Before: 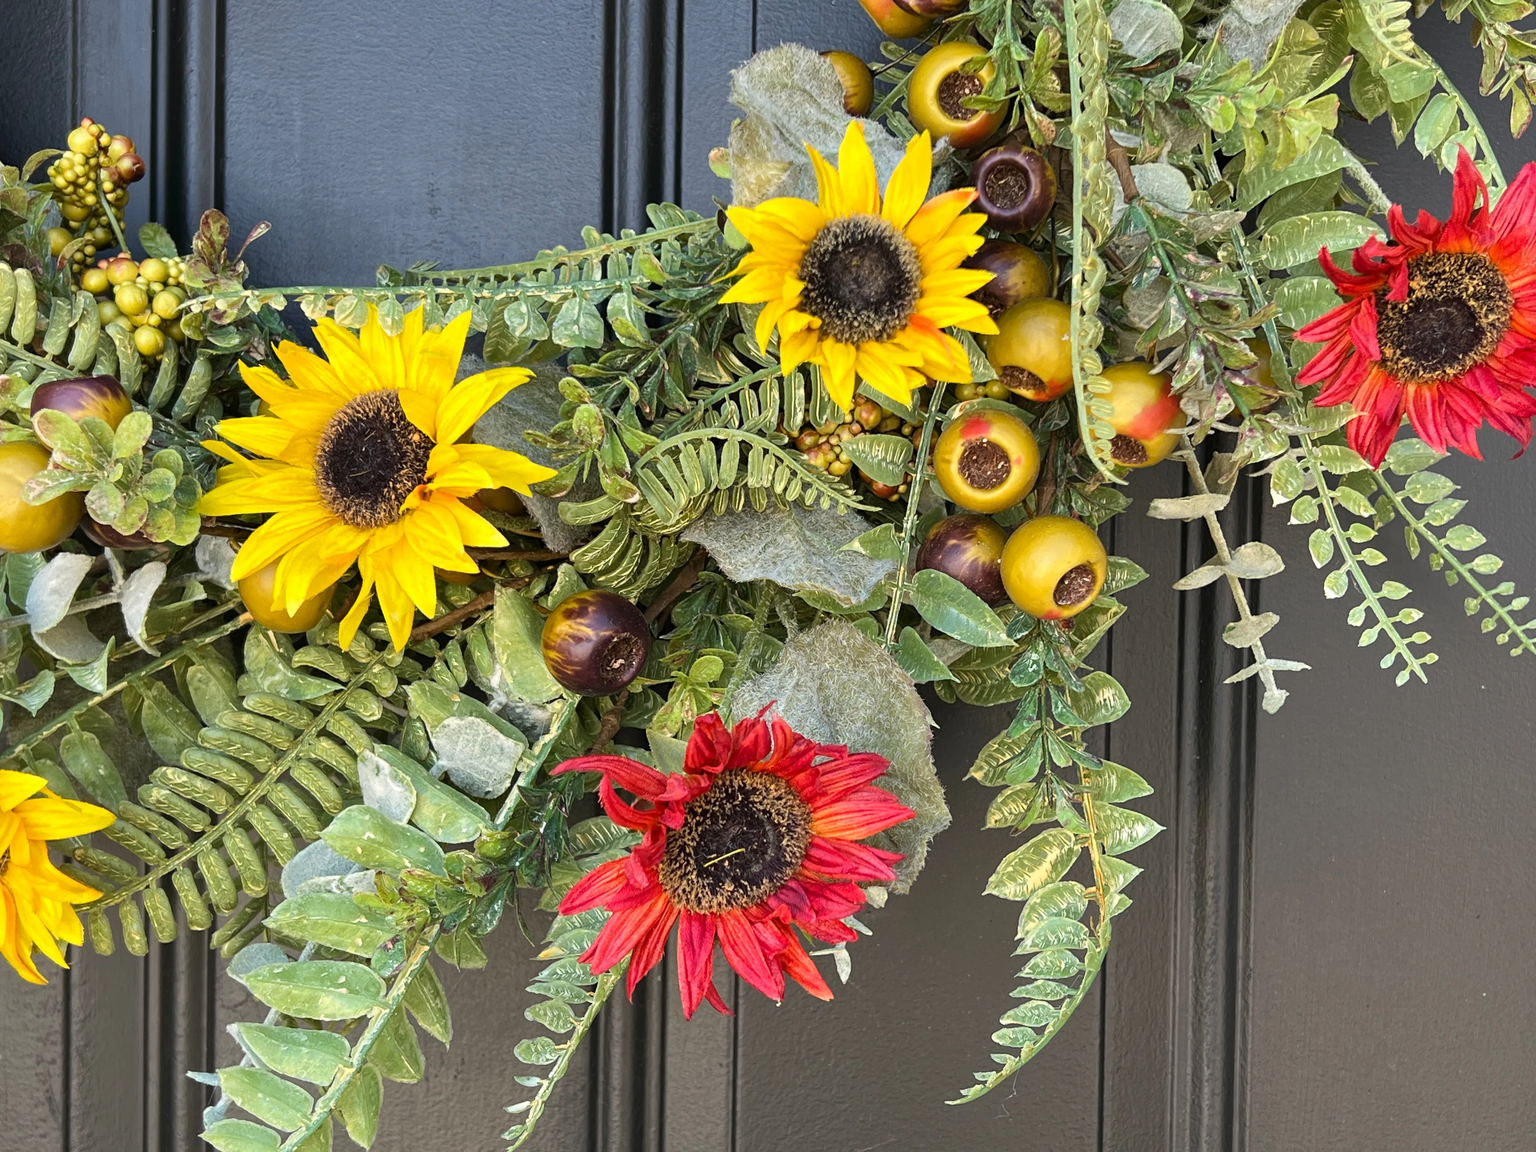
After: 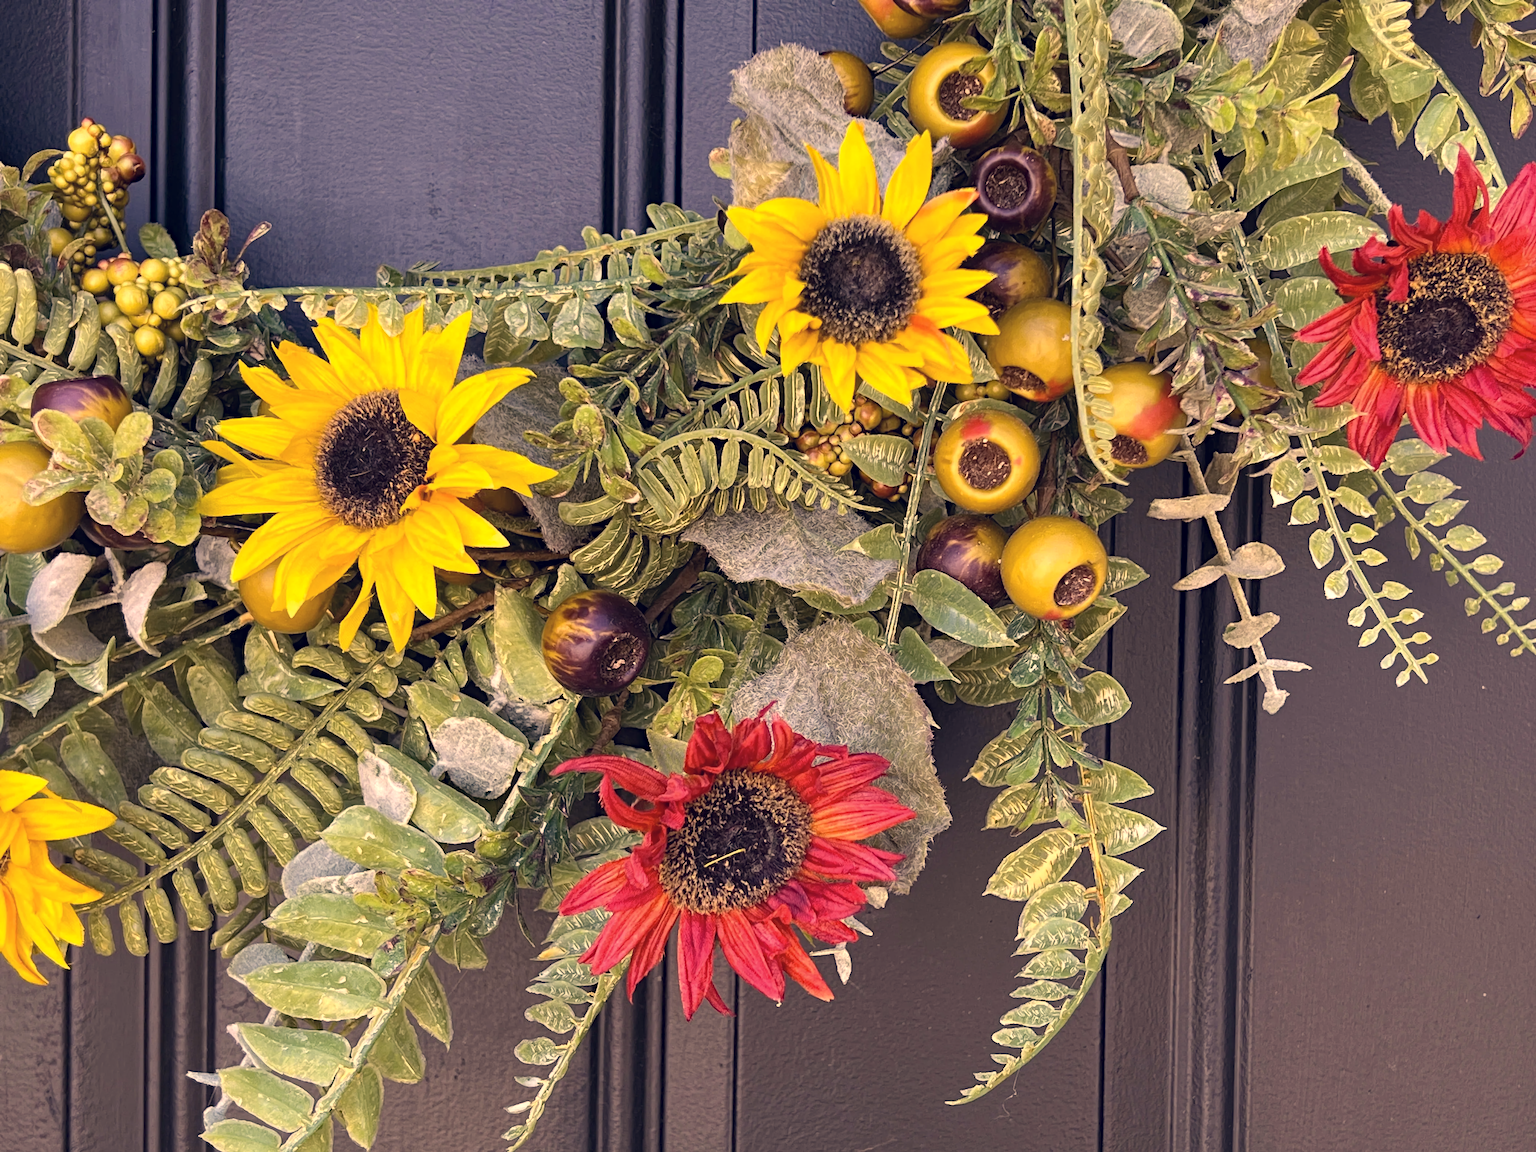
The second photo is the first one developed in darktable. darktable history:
haze removal: strength 0.283, distance 0.251, compatibility mode true, adaptive false
color correction: highlights a* 20.28, highlights b* 26.73, shadows a* 3.48, shadows b* -17.16, saturation 0.762
